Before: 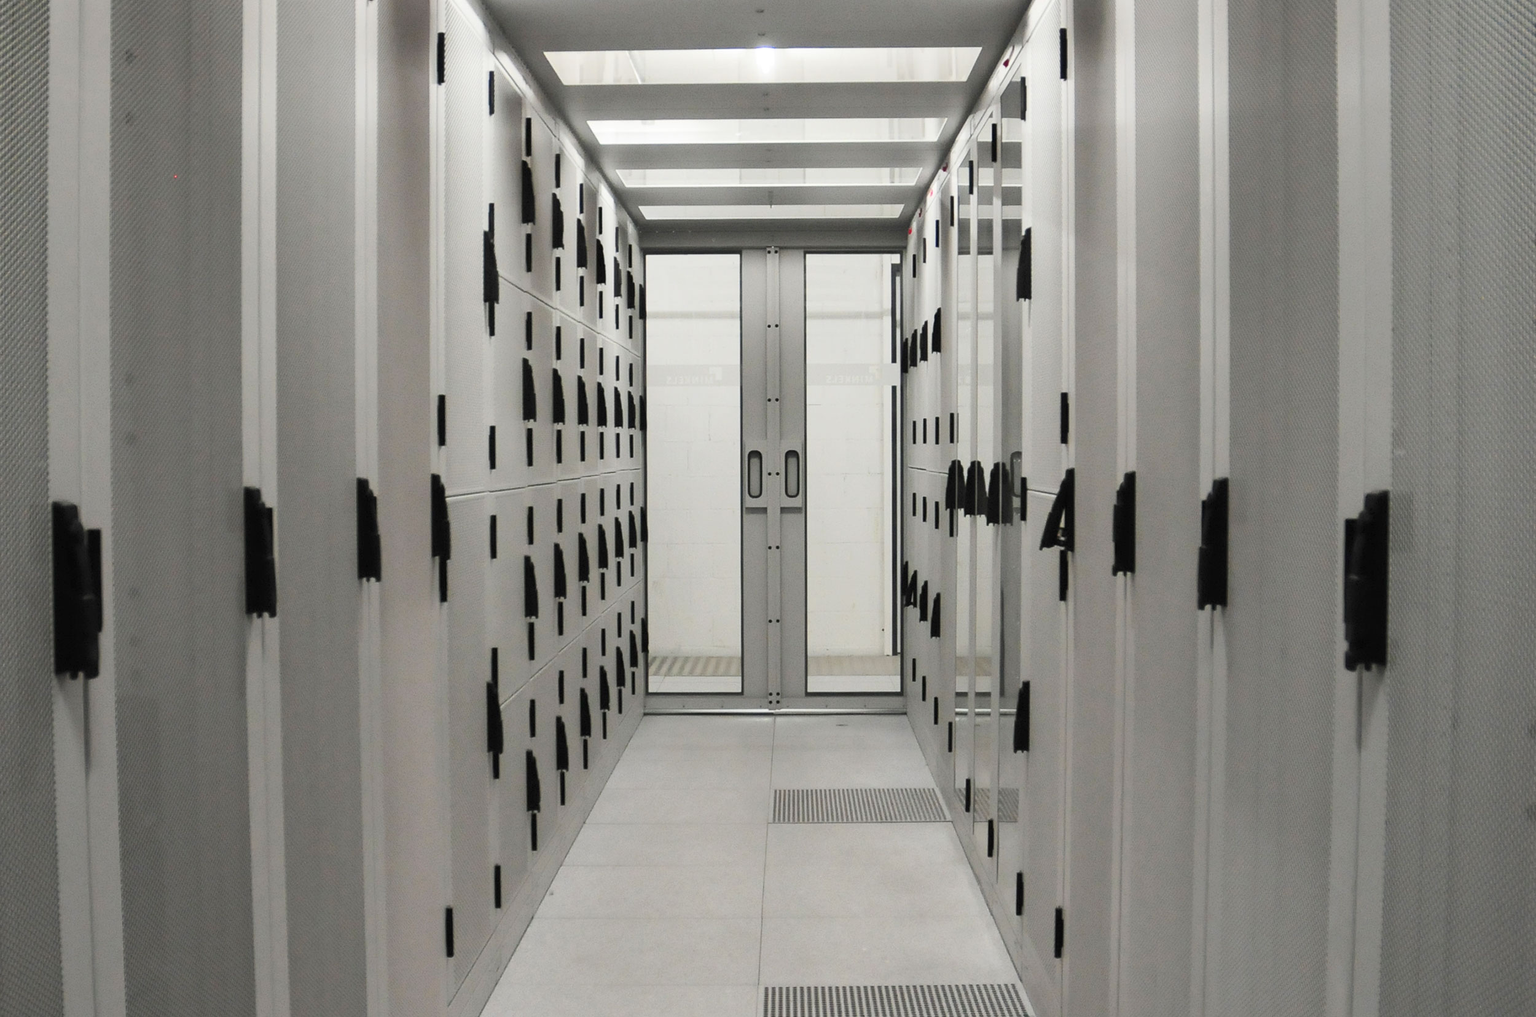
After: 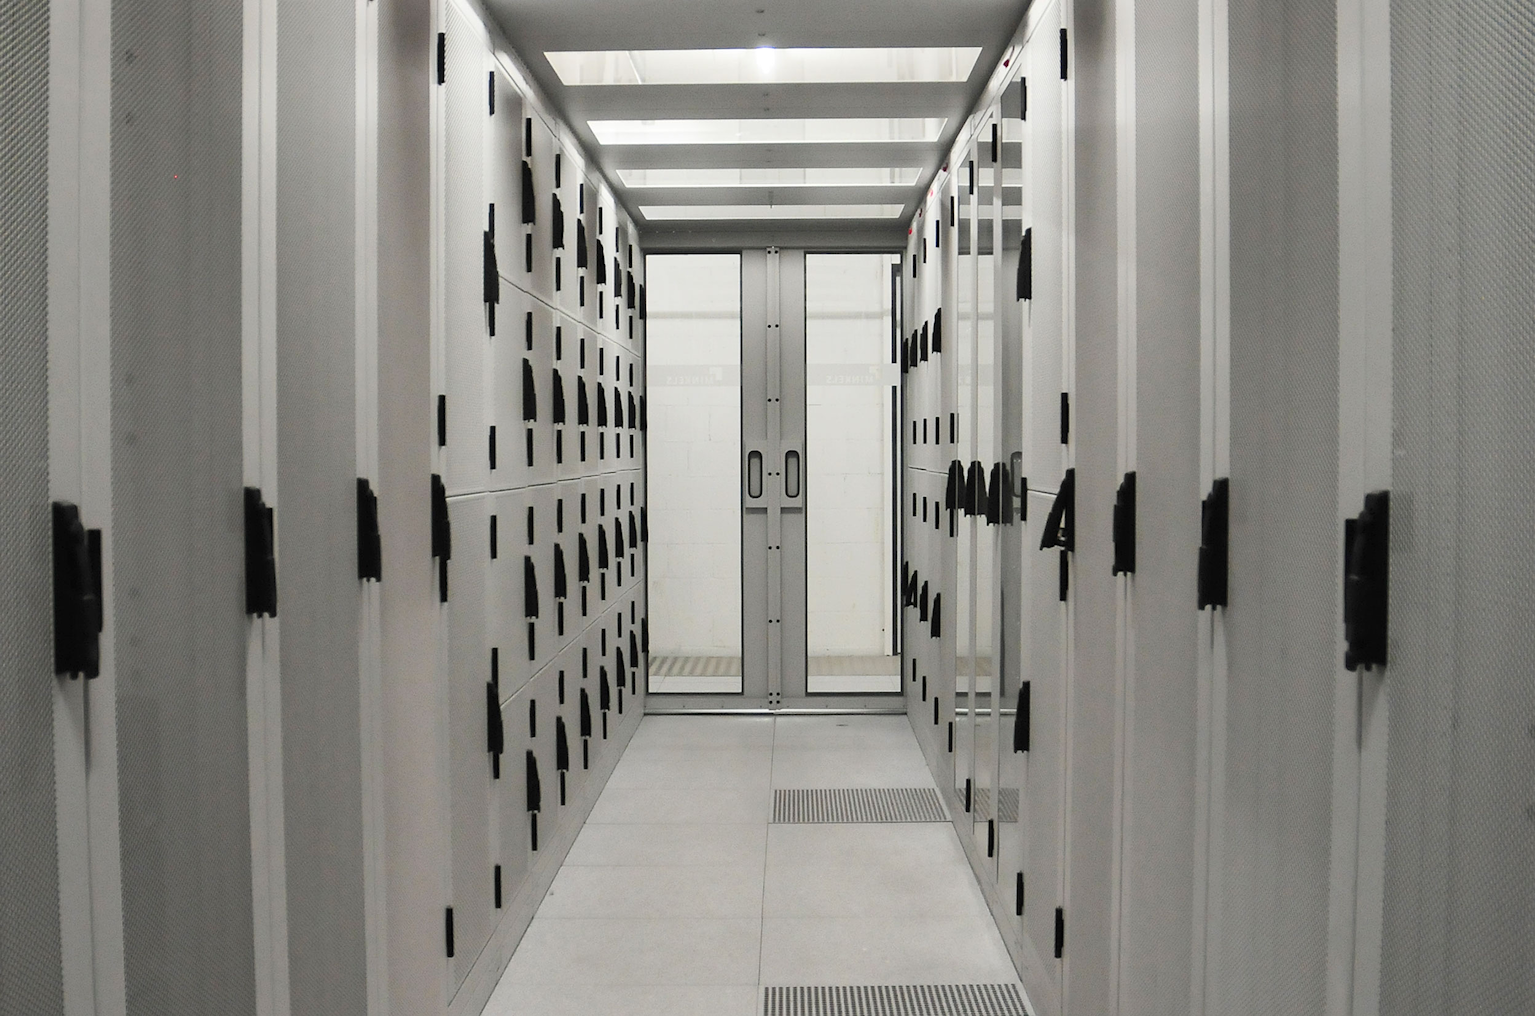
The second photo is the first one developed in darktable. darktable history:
sharpen: amount 0.215
